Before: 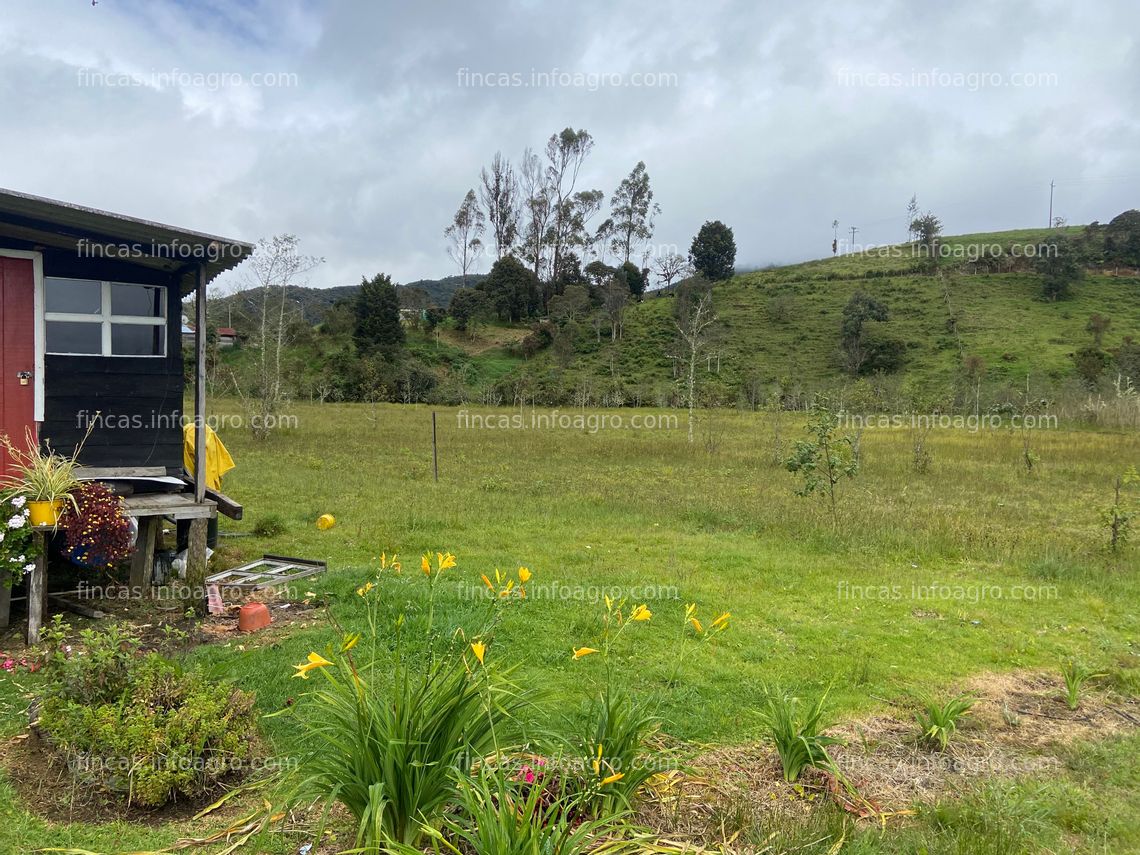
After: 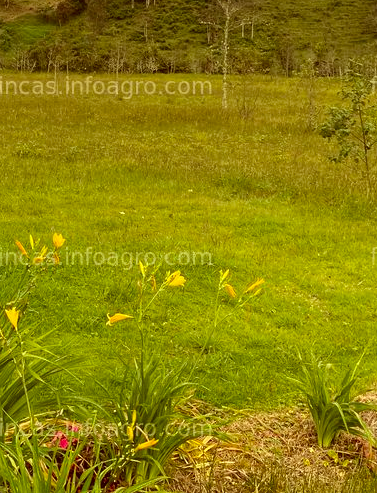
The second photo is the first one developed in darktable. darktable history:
color correction: highlights a* 1.12, highlights b* 24.26, shadows a* 15.58, shadows b* 24.26
crop: left 40.878%, top 39.176%, right 25.993%, bottom 3.081%
